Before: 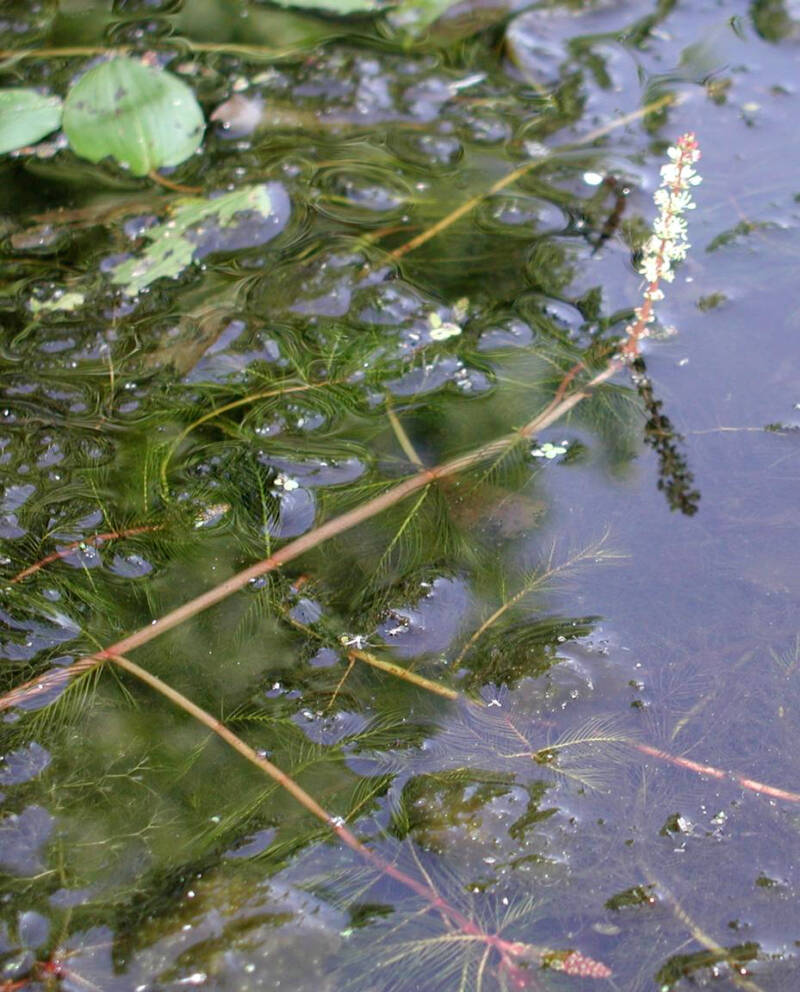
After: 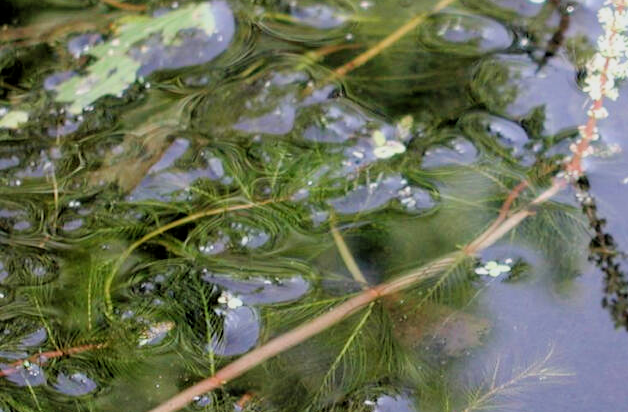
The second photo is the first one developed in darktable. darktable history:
crop: left 7.036%, top 18.398%, right 14.379%, bottom 40.043%
filmic rgb: black relative exposure -8.15 EV, white relative exposure 3.76 EV, hardness 4.46
rgb levels: levels [[0.01, 0.419, 0.839], [0, 0.5, 1], [0, 0.5, 1]]
